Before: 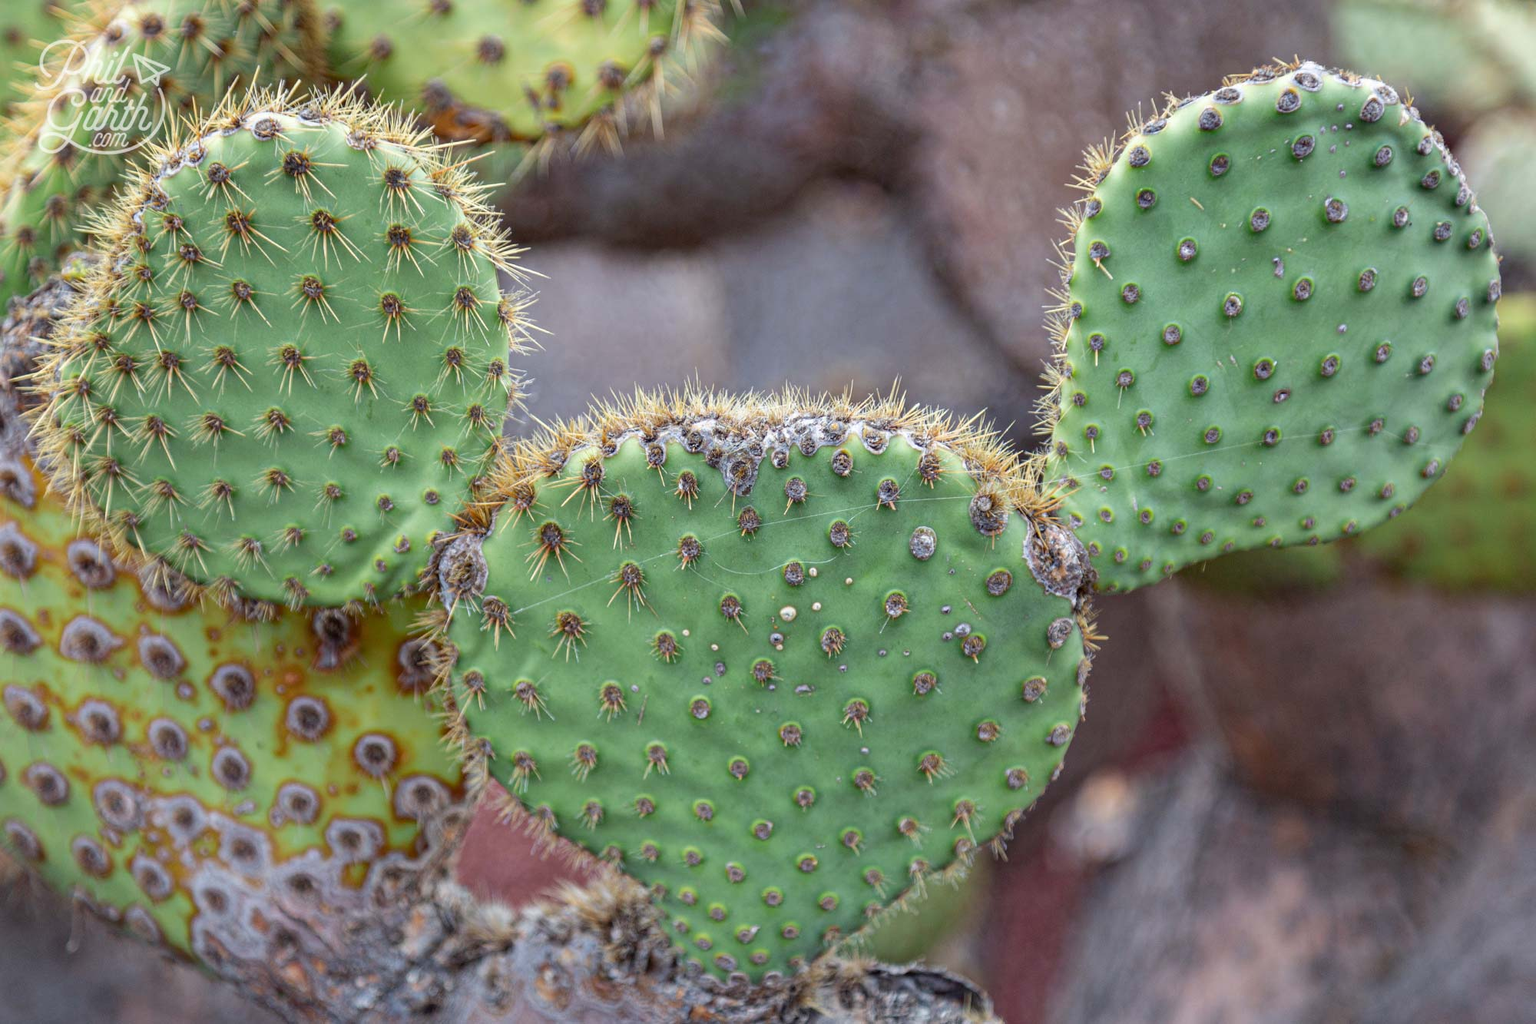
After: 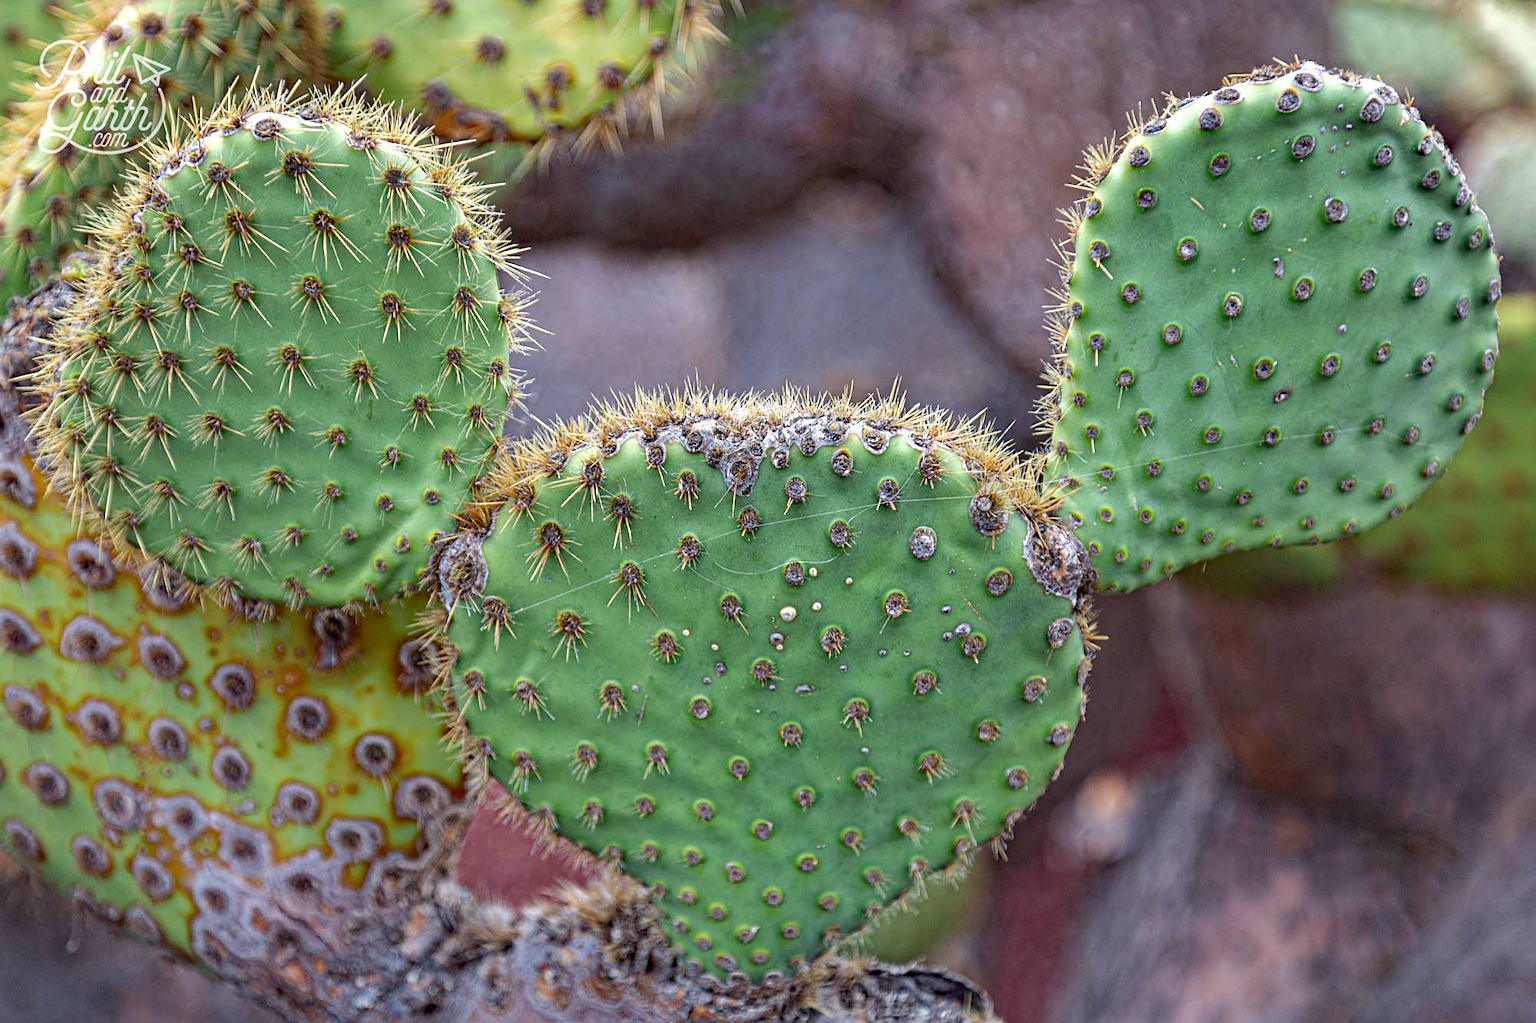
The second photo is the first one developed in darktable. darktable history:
color correction: highlights a* -0.151, highlights b* 0.14
haze removal: strength 0.286, distance 0.244, compatibility mode true, adaptive false
sharpen: on, module defaults
